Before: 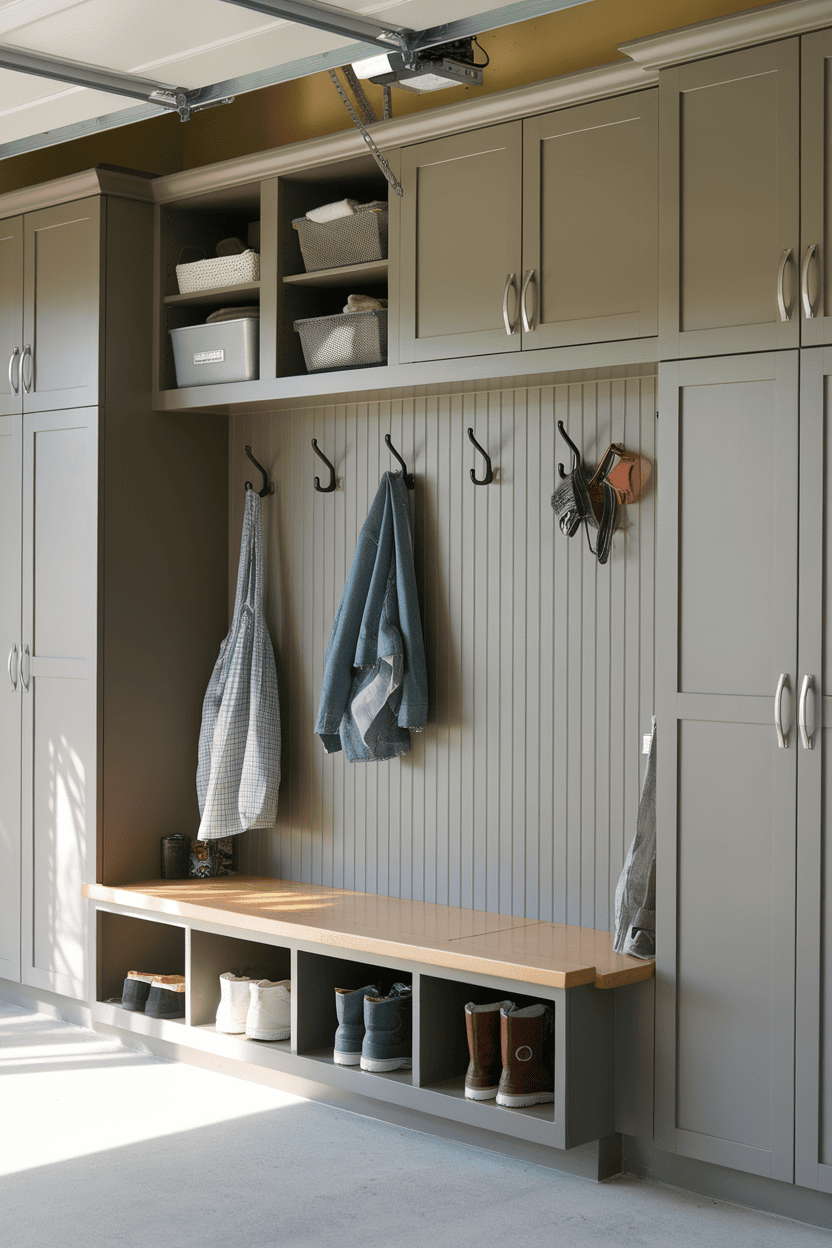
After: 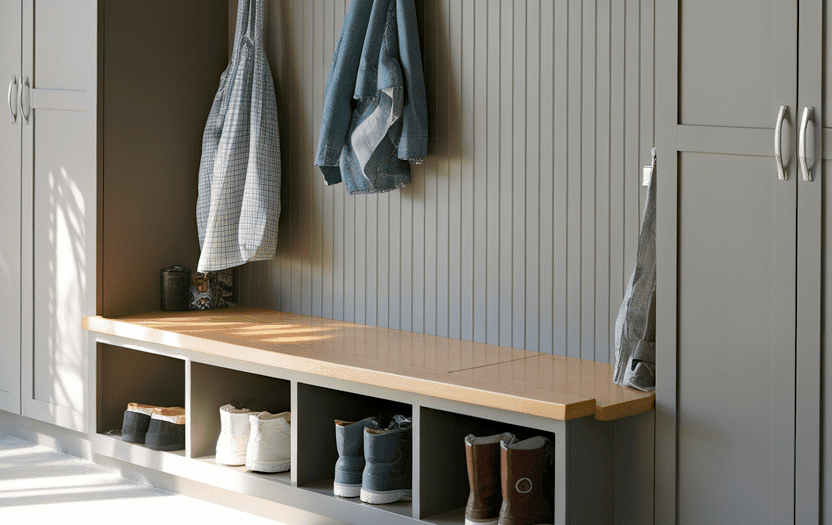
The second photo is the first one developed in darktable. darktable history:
crop: top 45.551%, bottom 12.262%
haze removal: compatibility mode true, adaptive false
